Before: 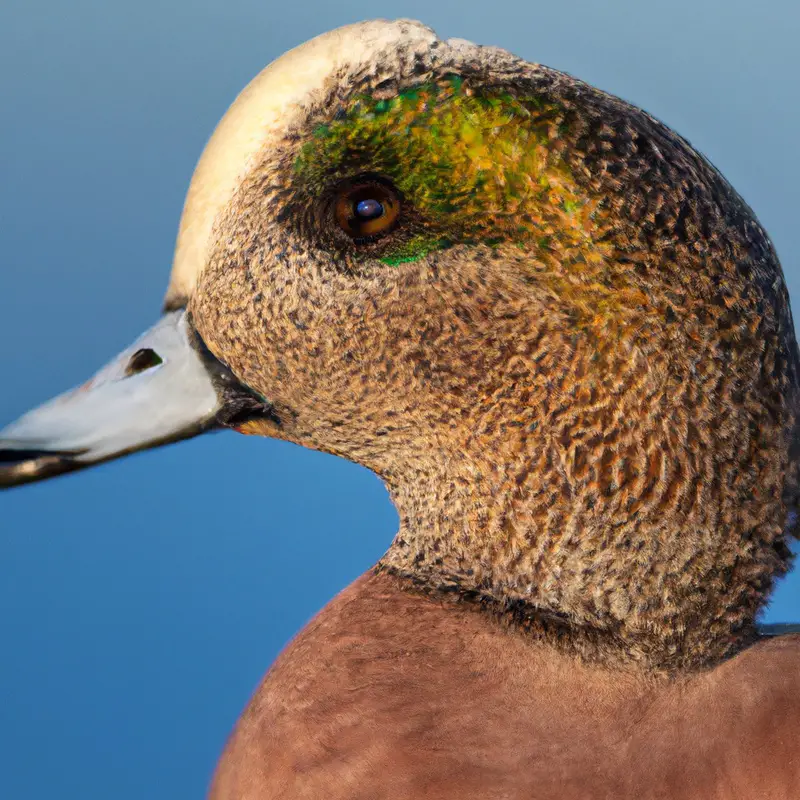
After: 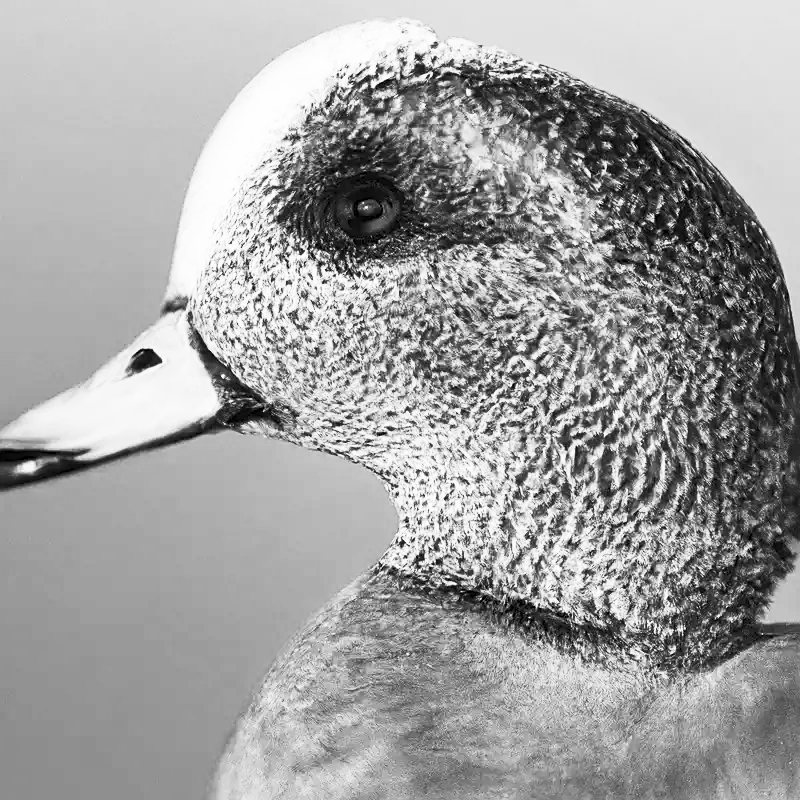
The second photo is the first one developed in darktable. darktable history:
sharpen: on, module defaults
contrast brightness saturation: contrast 0.53, brightness 0.47, saturation -1
